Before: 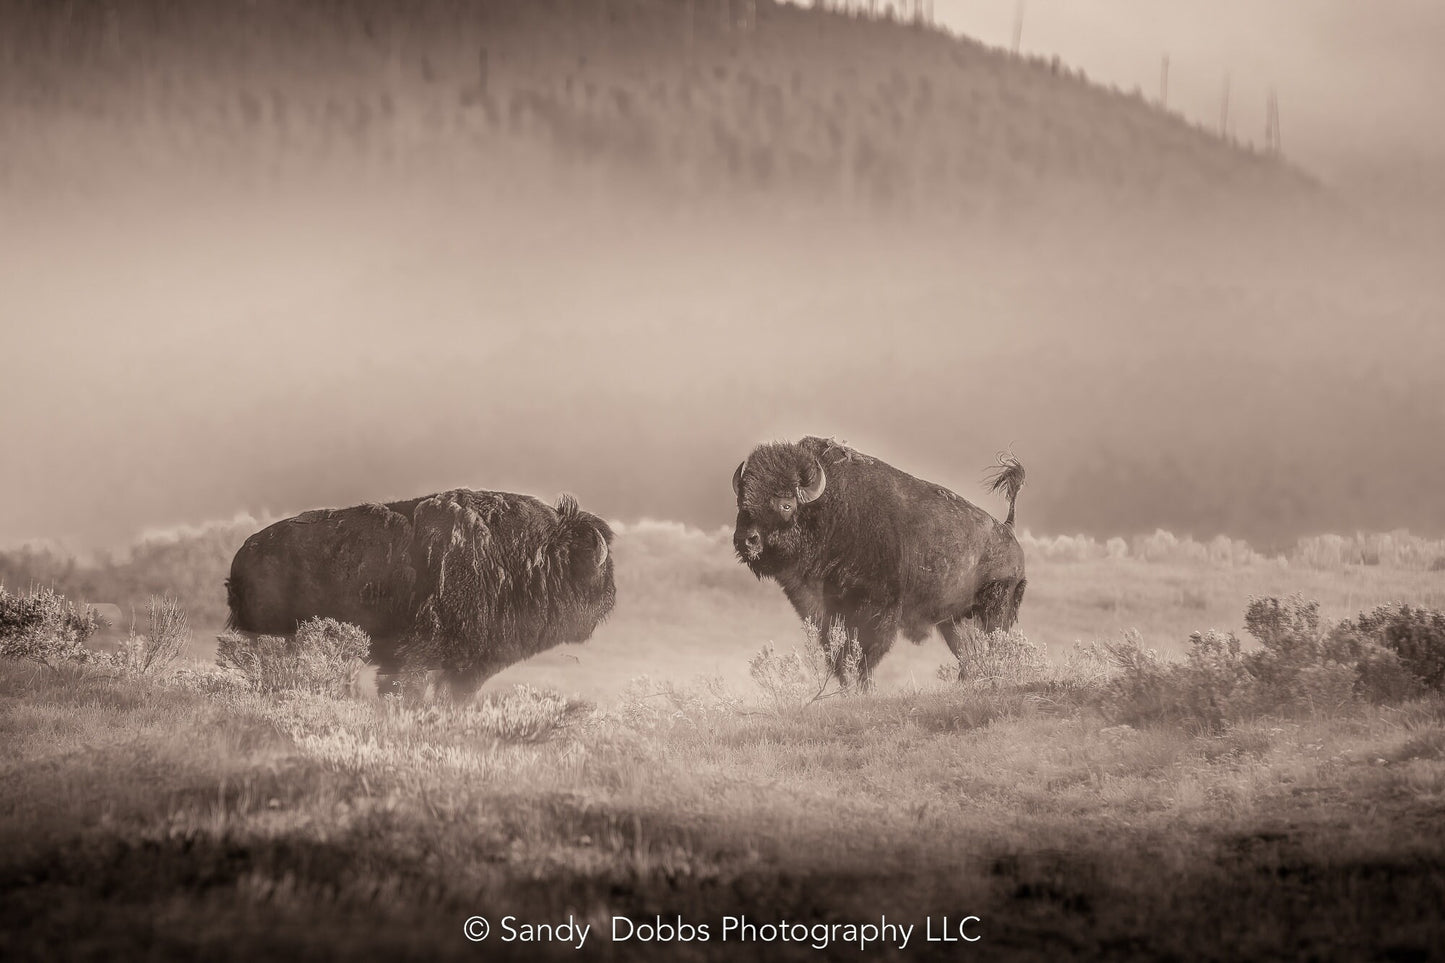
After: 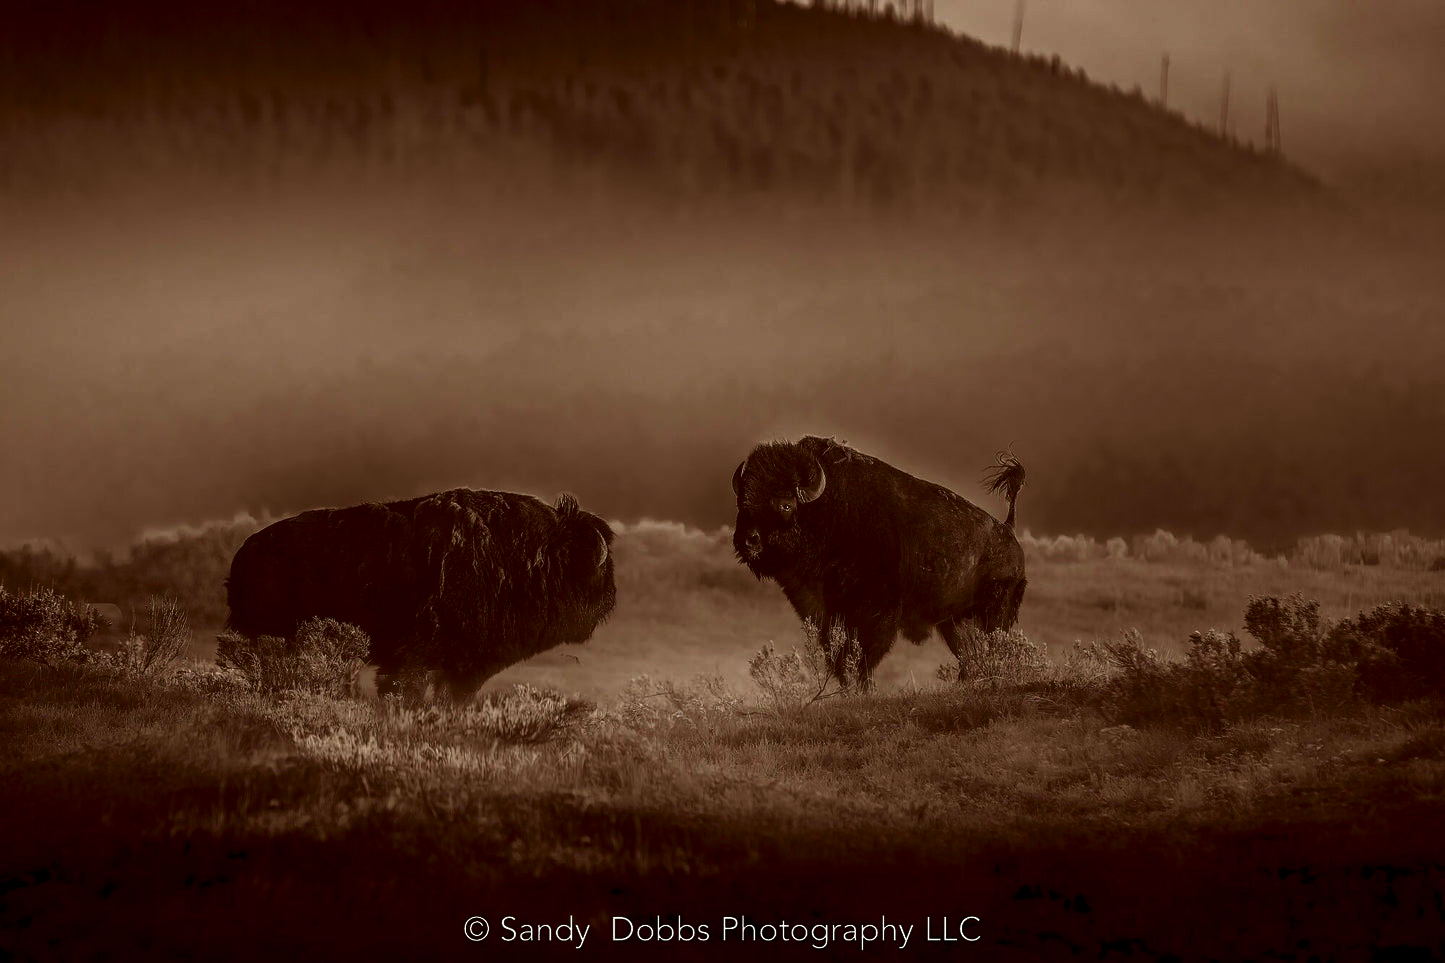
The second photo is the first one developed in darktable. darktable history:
contrast brightness saturation: brightness -1, saturation 1
